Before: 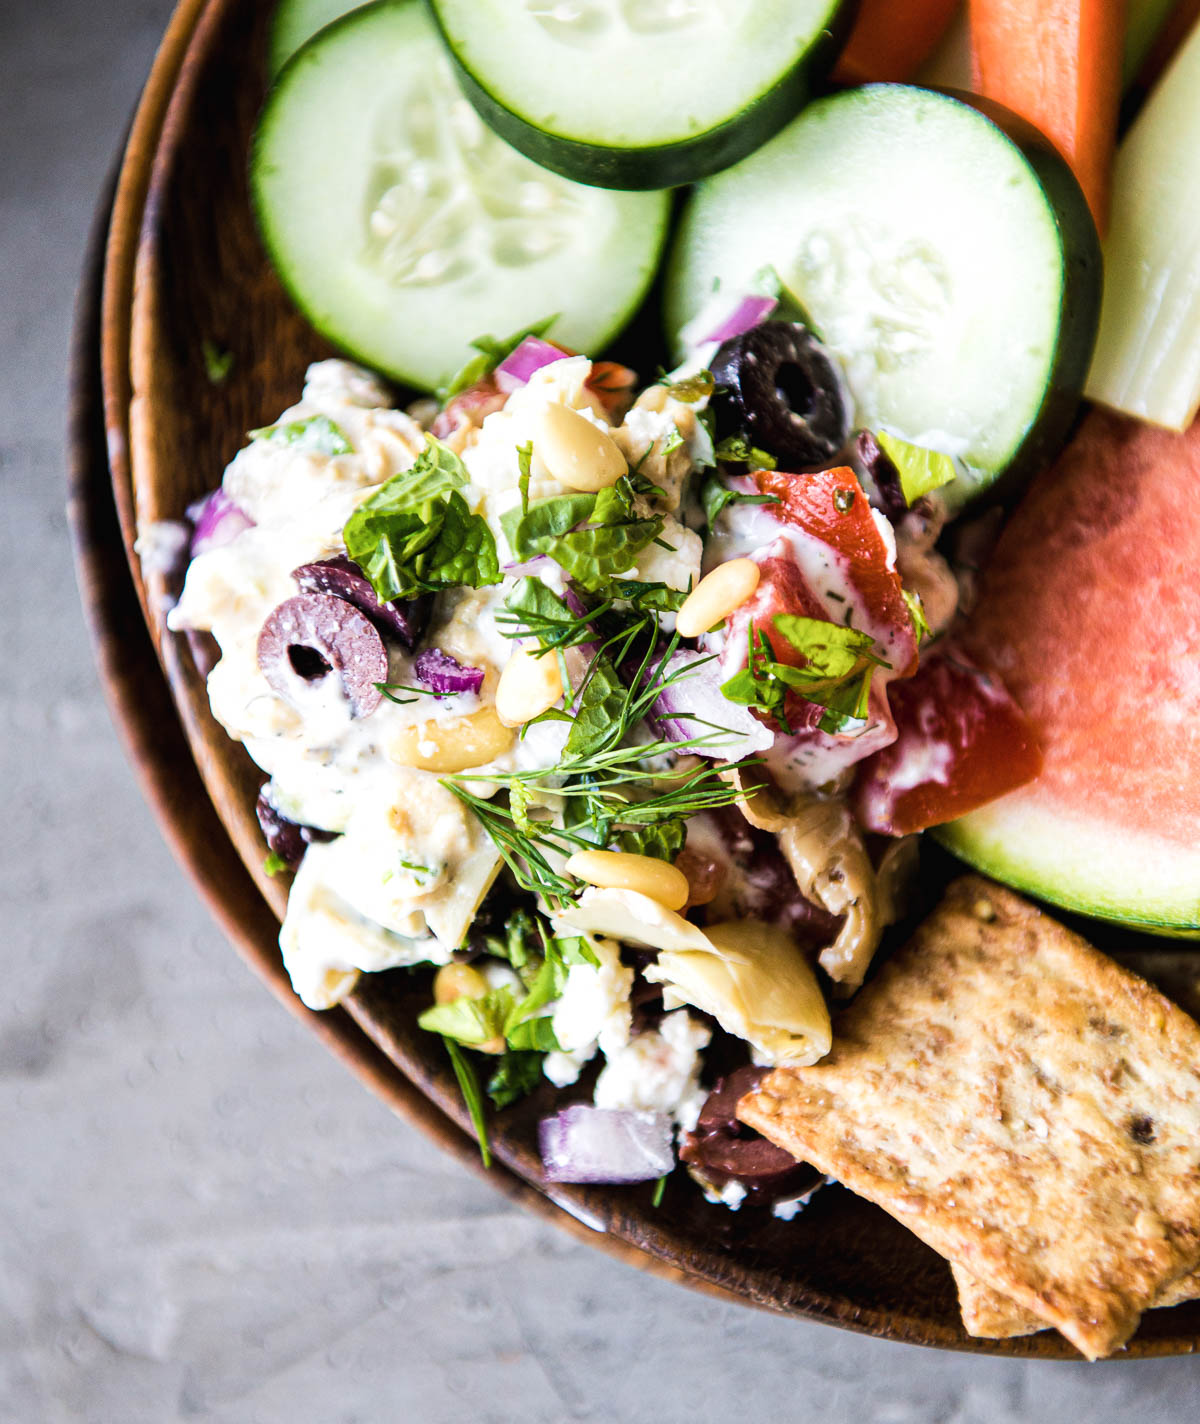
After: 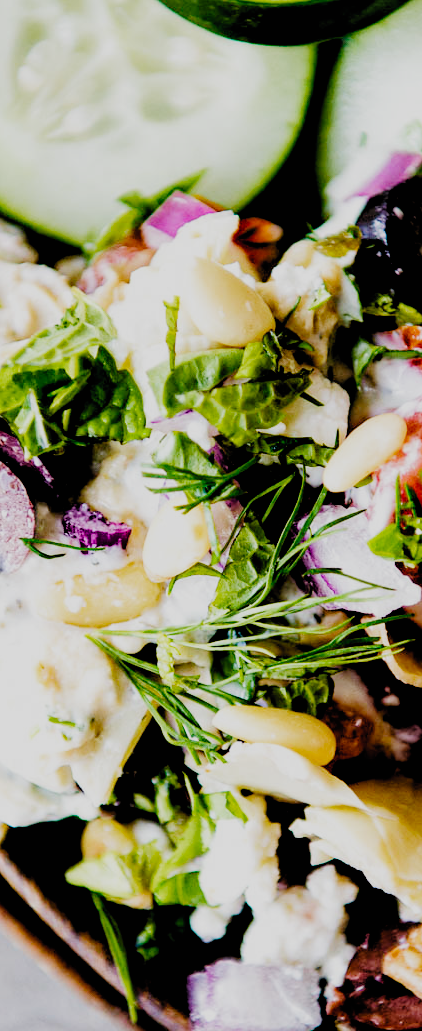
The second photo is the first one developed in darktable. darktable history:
crop and rotate: left 29.476%, top 10.214%, right 35.32%, bottom 17.333%
white balance: emerald 1
filmic rgb: black relative exposure -2.85 EV, white relative exposure 4.56 EV, hardness 1.77, contrast 1.25, preserve chrominance no, color science v5 (2021)
